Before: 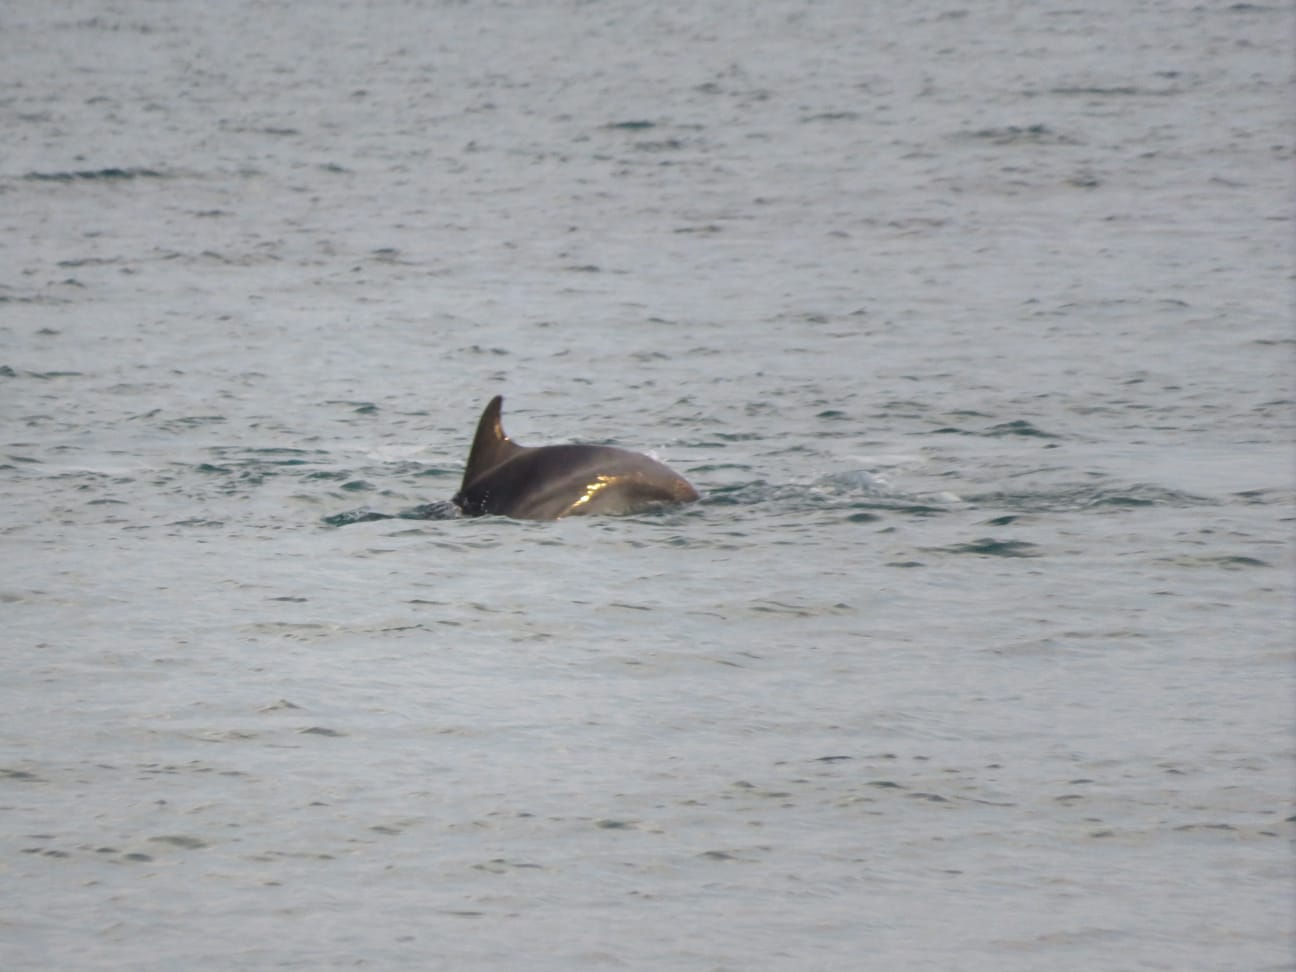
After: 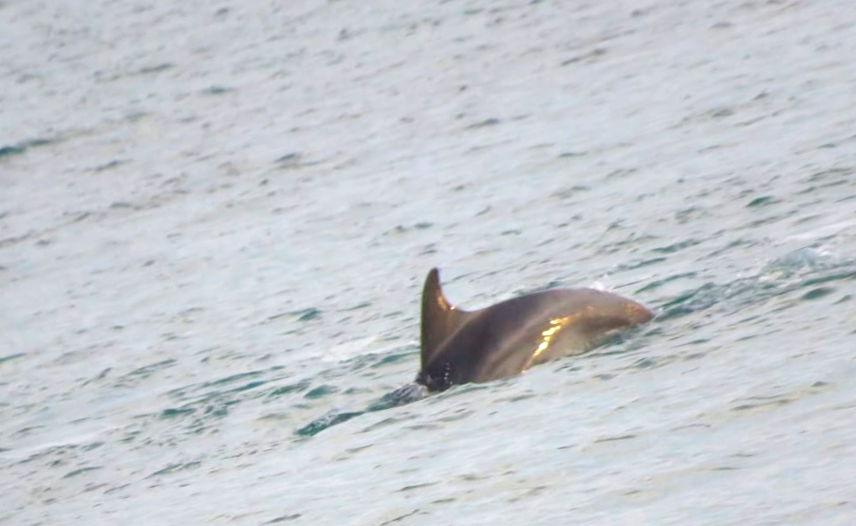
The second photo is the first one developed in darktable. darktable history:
exposure: exposure 0.574 EV, compensate highlight preservation false
crop: right 28.885%, bottom 16.626%
levels: levels [0, 0.478, 1]
velvia: on, module defaults
rotate and perspective: rotation -14.8°, crop left 0.1, crop right 0.903, crop top 0.25, crop bottom 0.748
